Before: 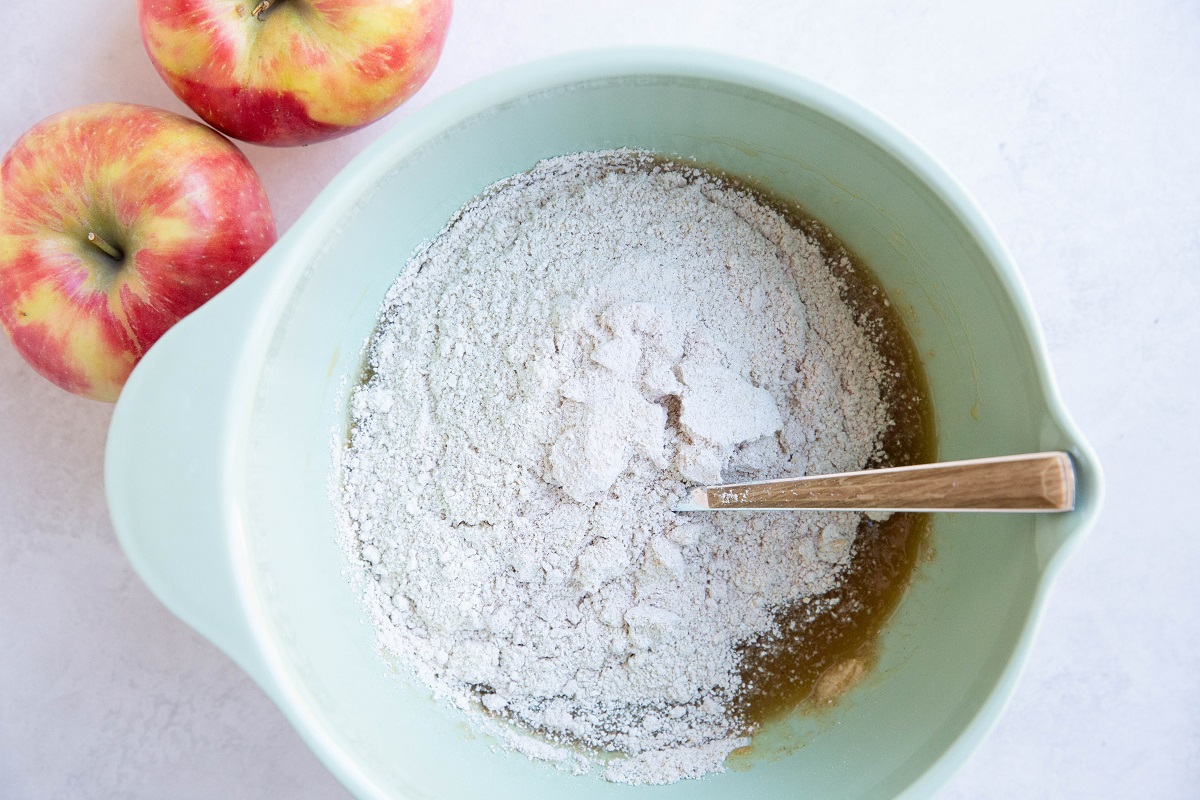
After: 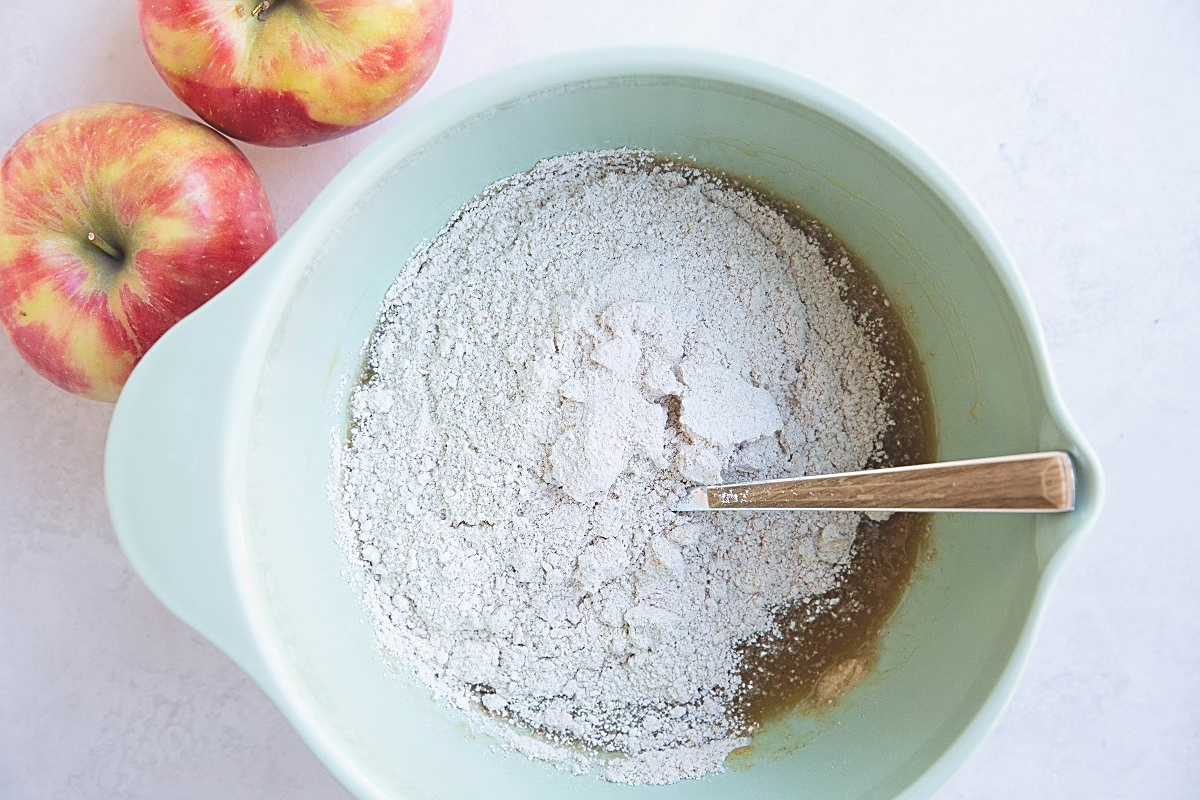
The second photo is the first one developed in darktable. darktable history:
sharpen: amount 0.569
exposure: black level correction -0.022, exposure -0.035 EV, compensate highlight preservation false
